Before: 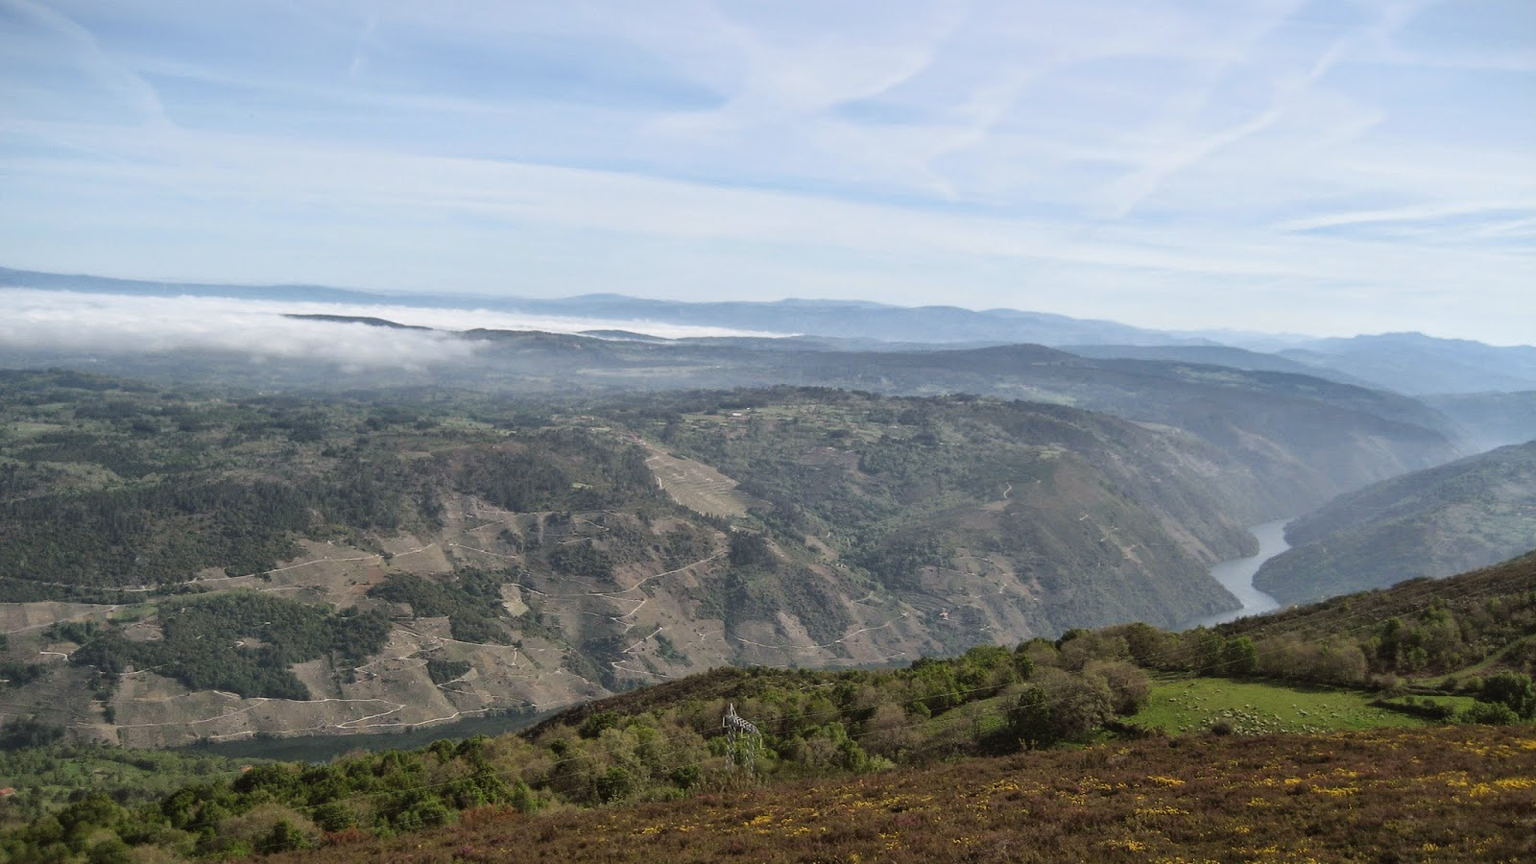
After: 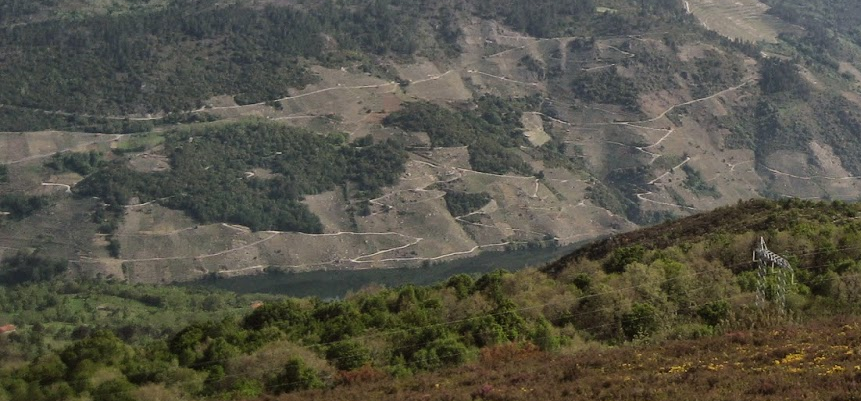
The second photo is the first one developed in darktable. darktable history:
crop and rotate: top 55.131%, right 46.155%, bottom 0.207%
